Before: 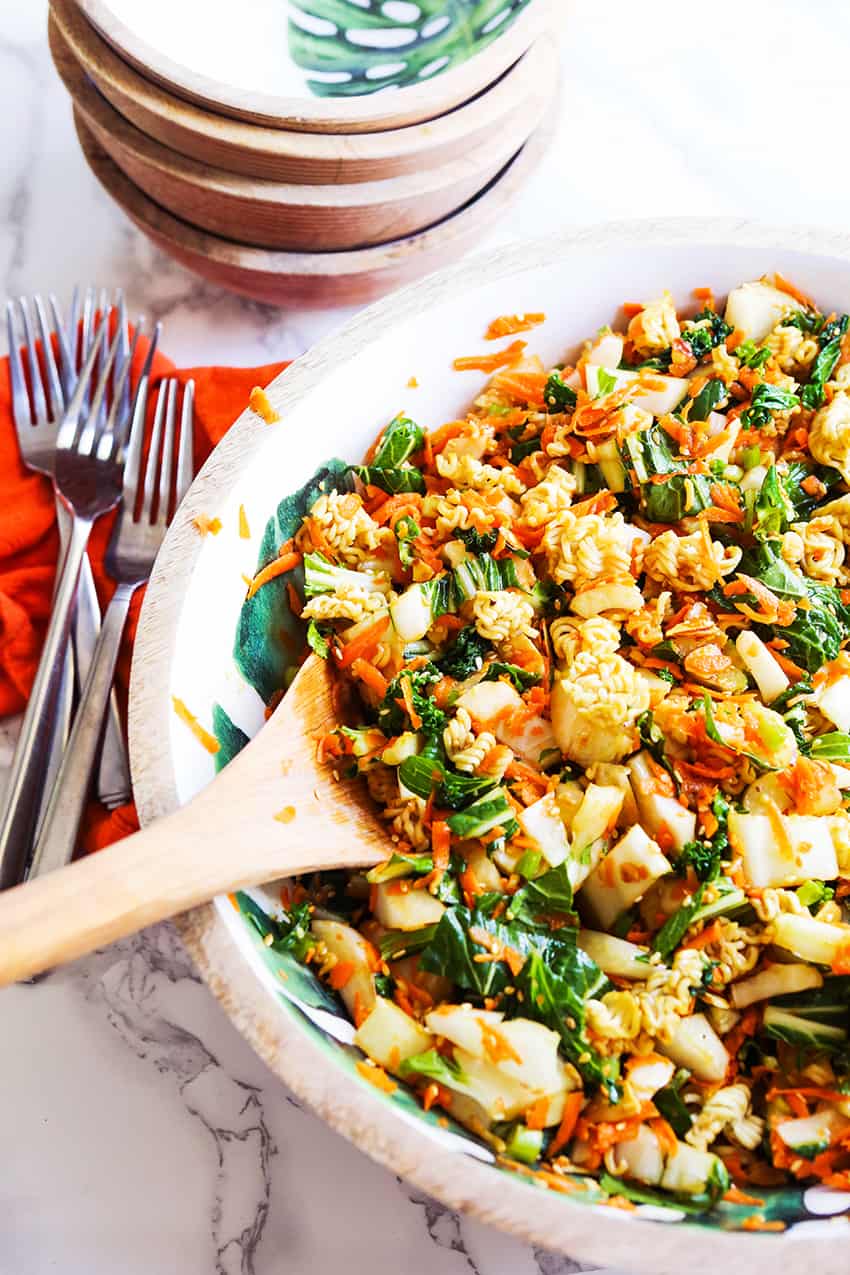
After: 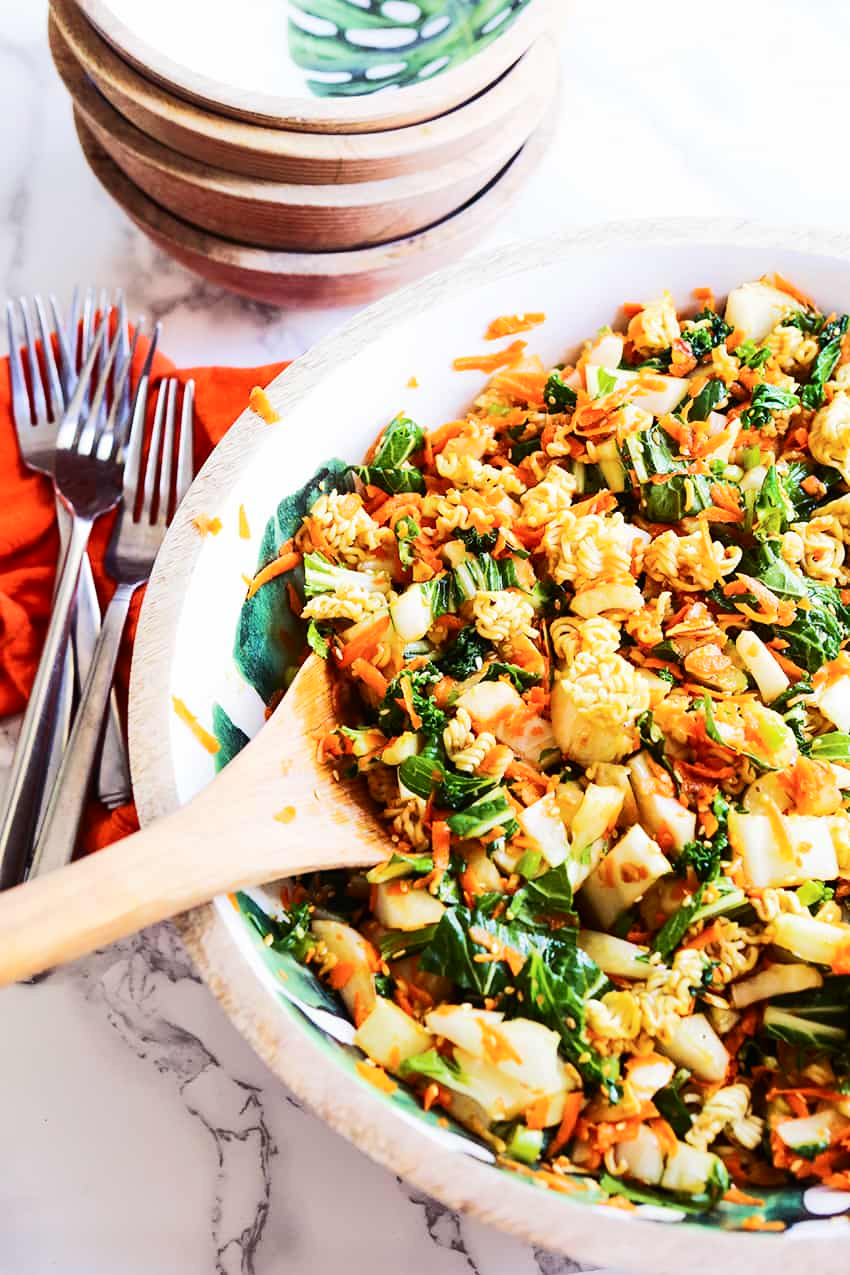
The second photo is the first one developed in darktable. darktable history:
tone curve: curves: ch0 [(0, 0) (0.003, 0.005) (0.011, 0.011) (0.025, 0.022) (0.044, 0.035) (0.069, 0.051) (0.1, 0.073) (0.136, 0.106) (0.177, 0.147) (0.224, 0.195) (0.277, 0.253) (0.335, 0.315) (0.399, 0.388) (0.468, 0.488) (0.543, 0.586) (0.623, 0.685) (0.709, 0.764) (0.801, 0.838) (0.898, 0.908) (1, 1)], color space Lab, independent channels, preserve colors none
